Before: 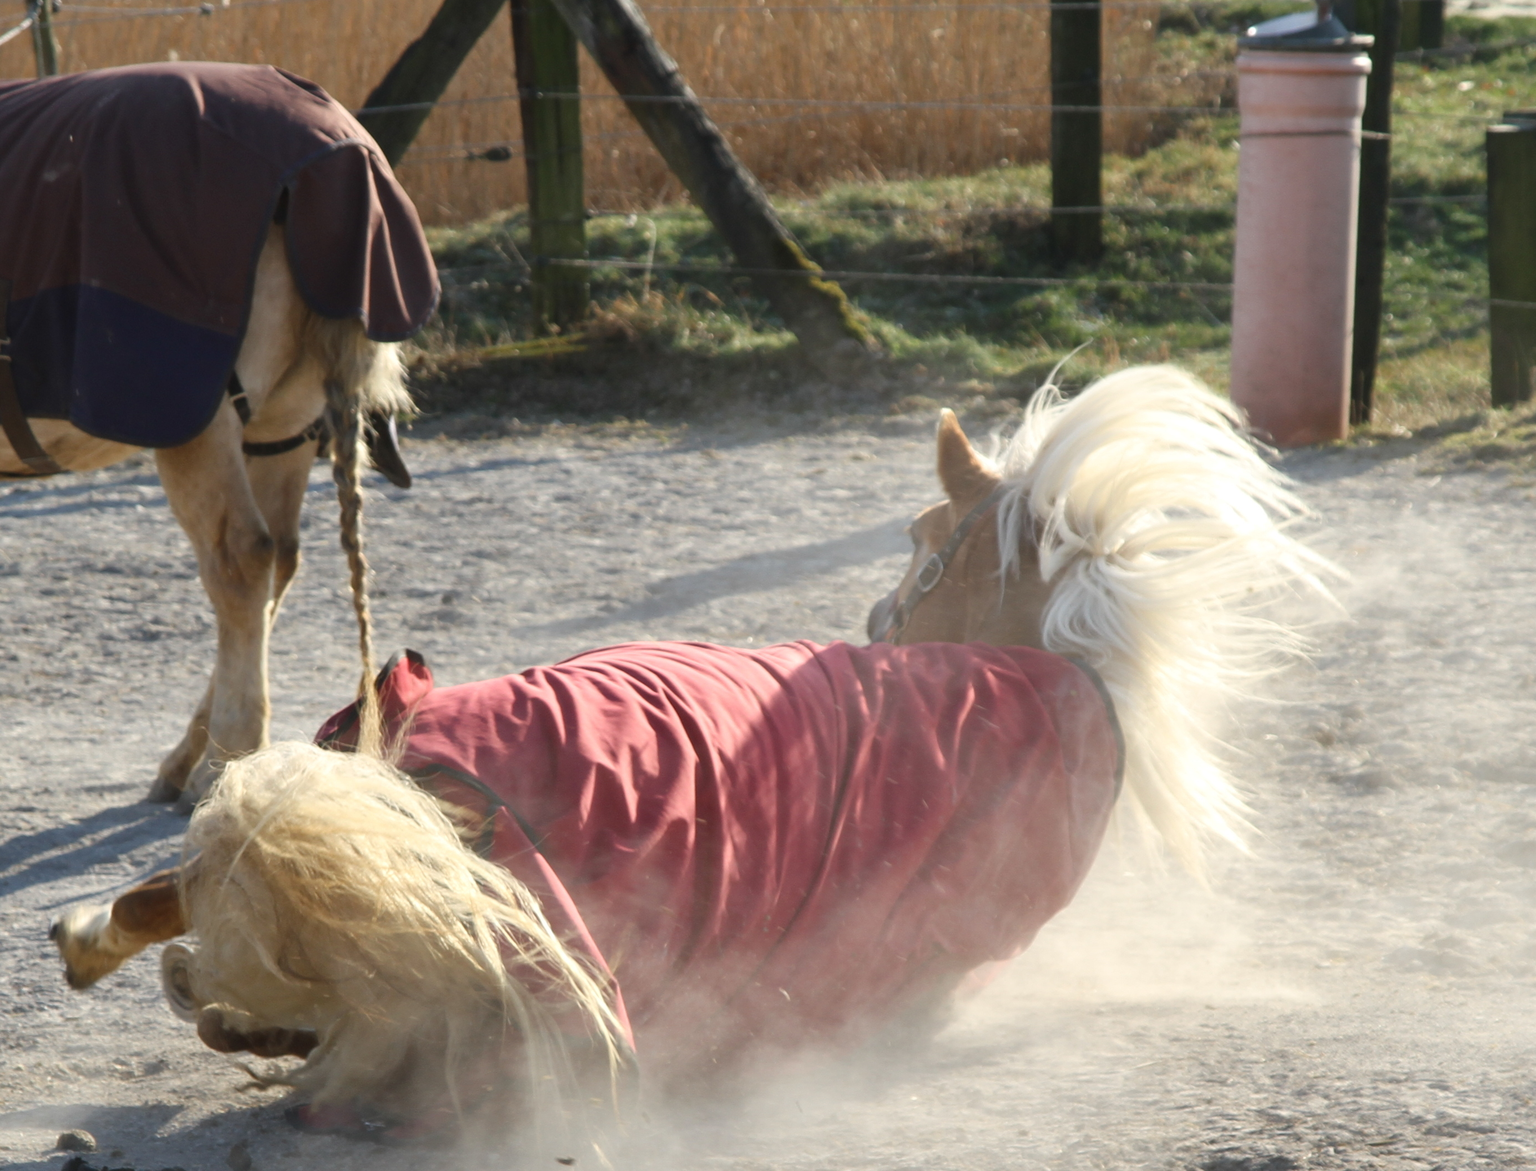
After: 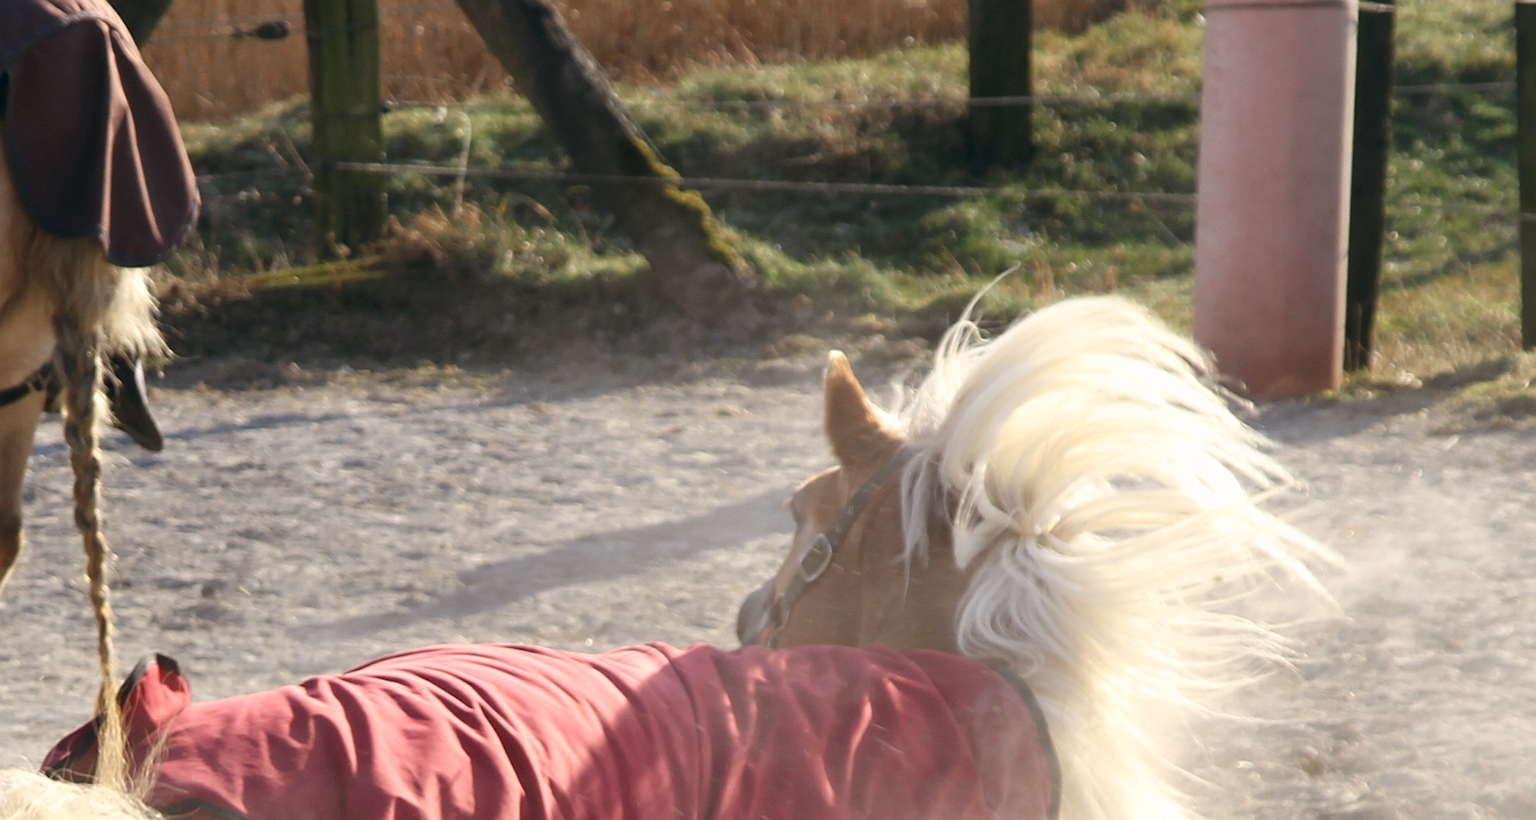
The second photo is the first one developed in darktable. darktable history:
color balance: lift [0.998, 0.998, 1.001, 1.002], gamma [0.995, 1.025, 0.992, 0.975], gain [0.995, 1.02, 0.997, 0.98]
crop: left 18.38%, top 11.092%, right 2.134%, bottom 33.217%
sharpen: on, module defaults
